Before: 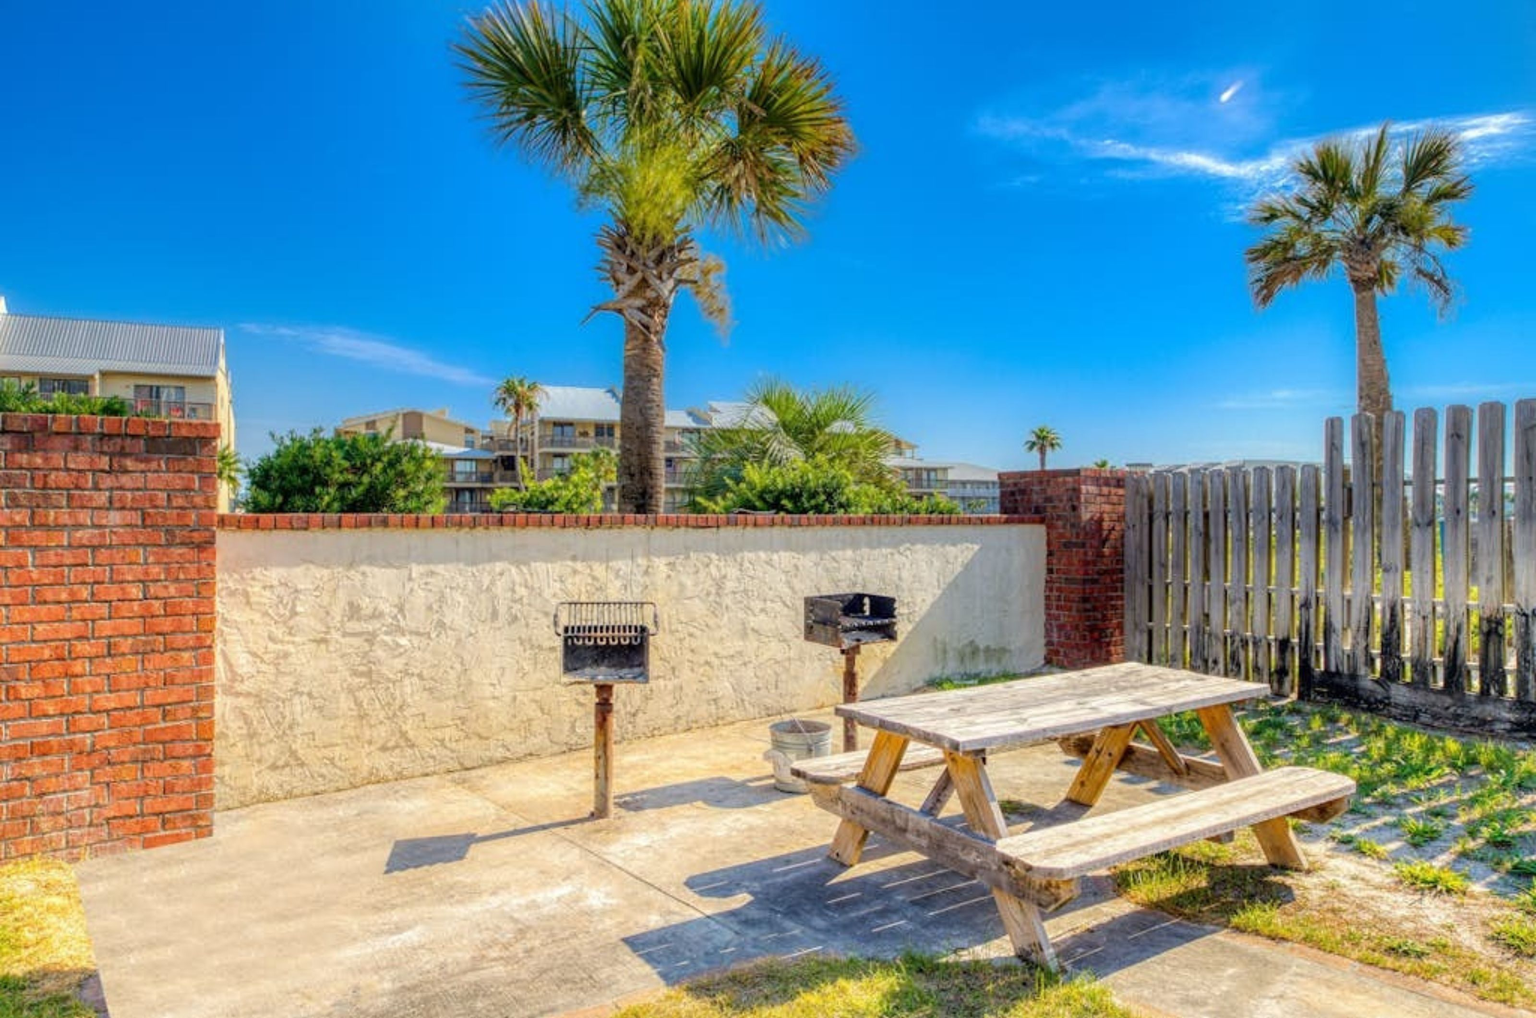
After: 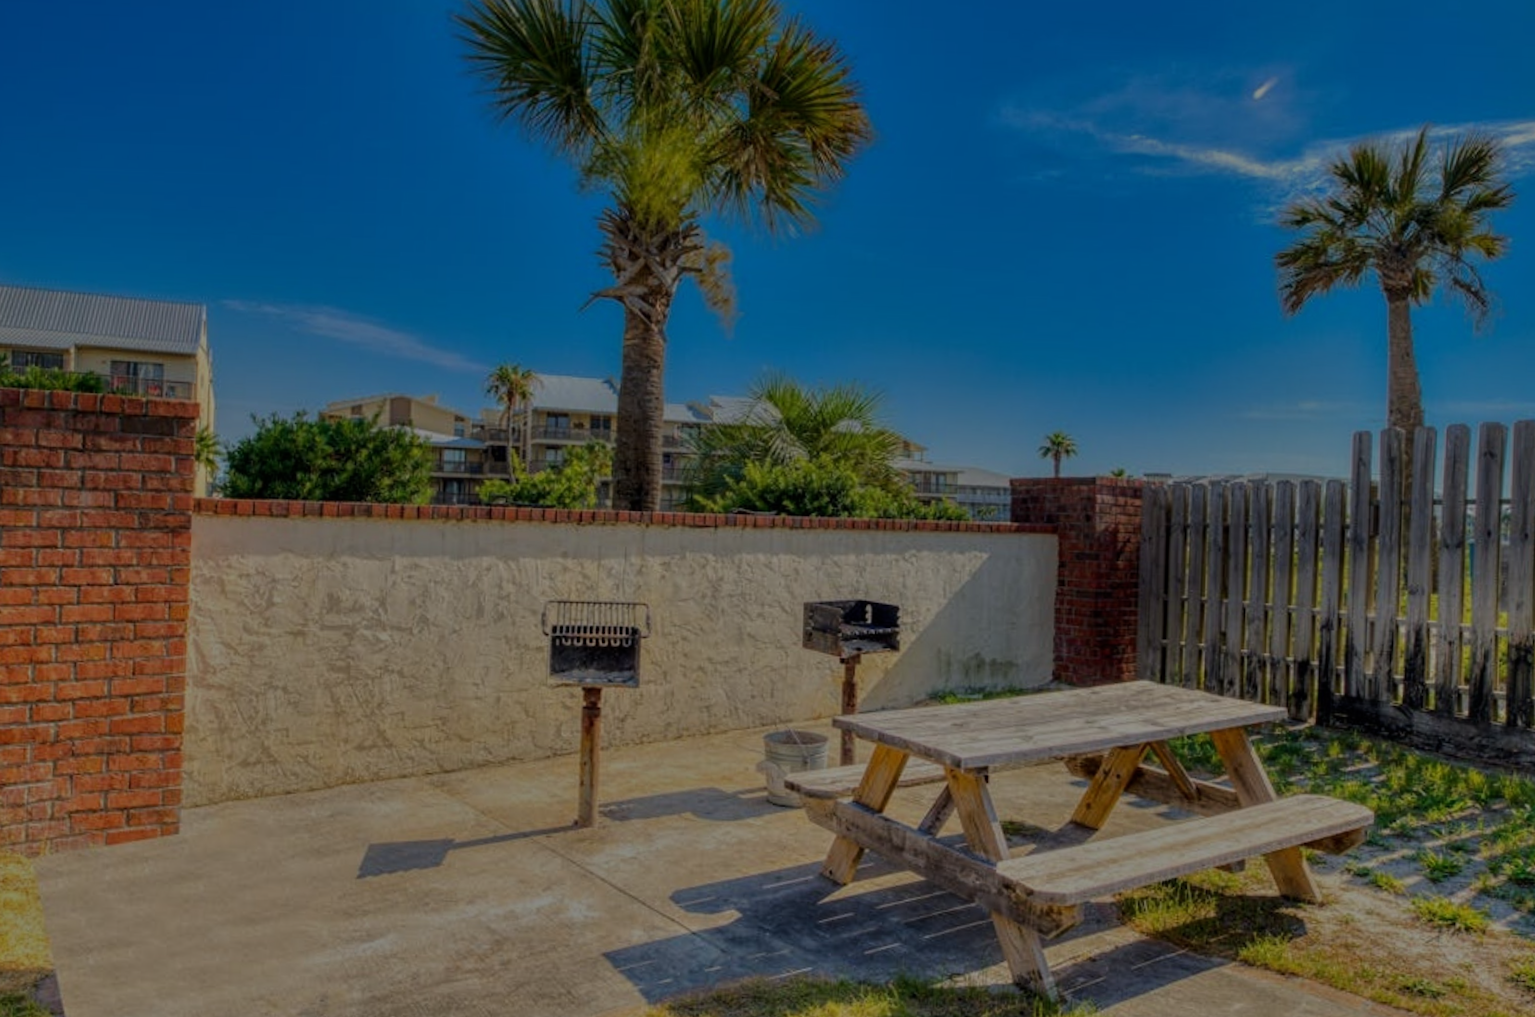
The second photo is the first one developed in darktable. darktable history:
crop and rotate: angle -1.69°
tone equalizer: -8 EV -2 EV, -7 EV -2 EV, -6 EV -2 EV, -5 EV -2 EV, -4 EV -2 EV, -3 EV -2 EV, -2 EV -2 EV, -1 EV -1.63 EV, +0 EV -2 EV
